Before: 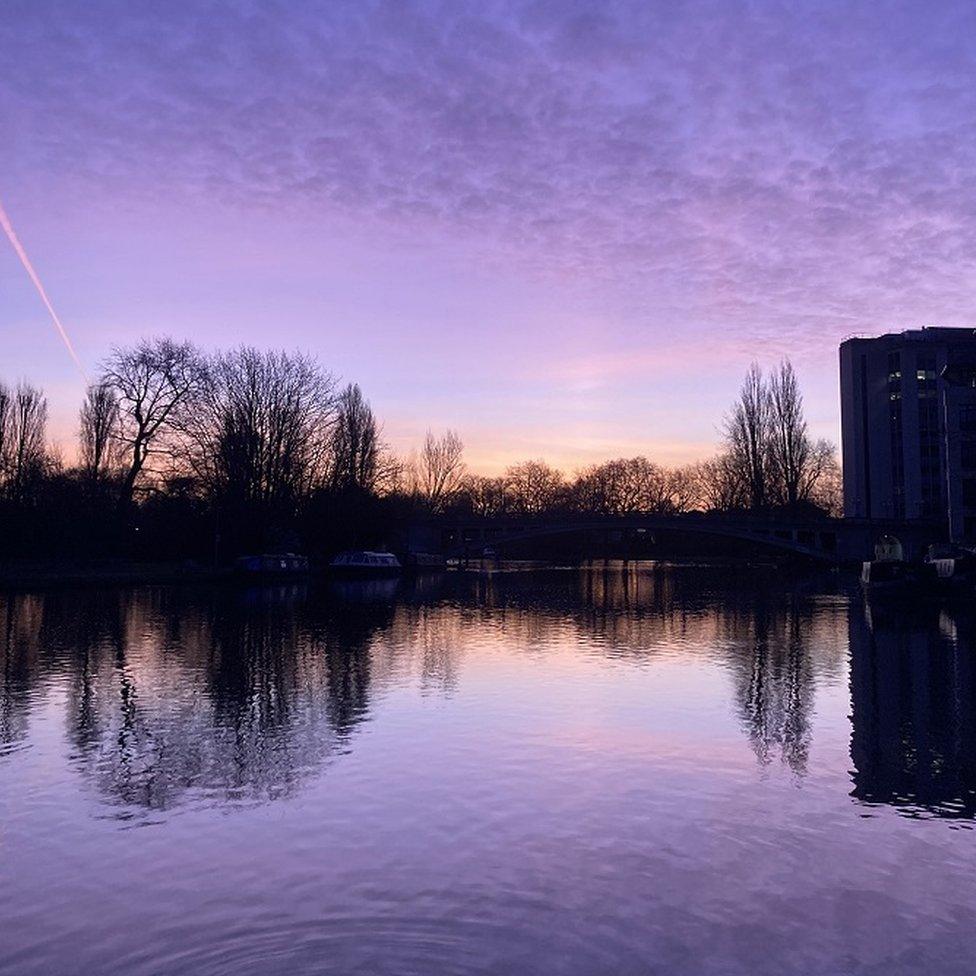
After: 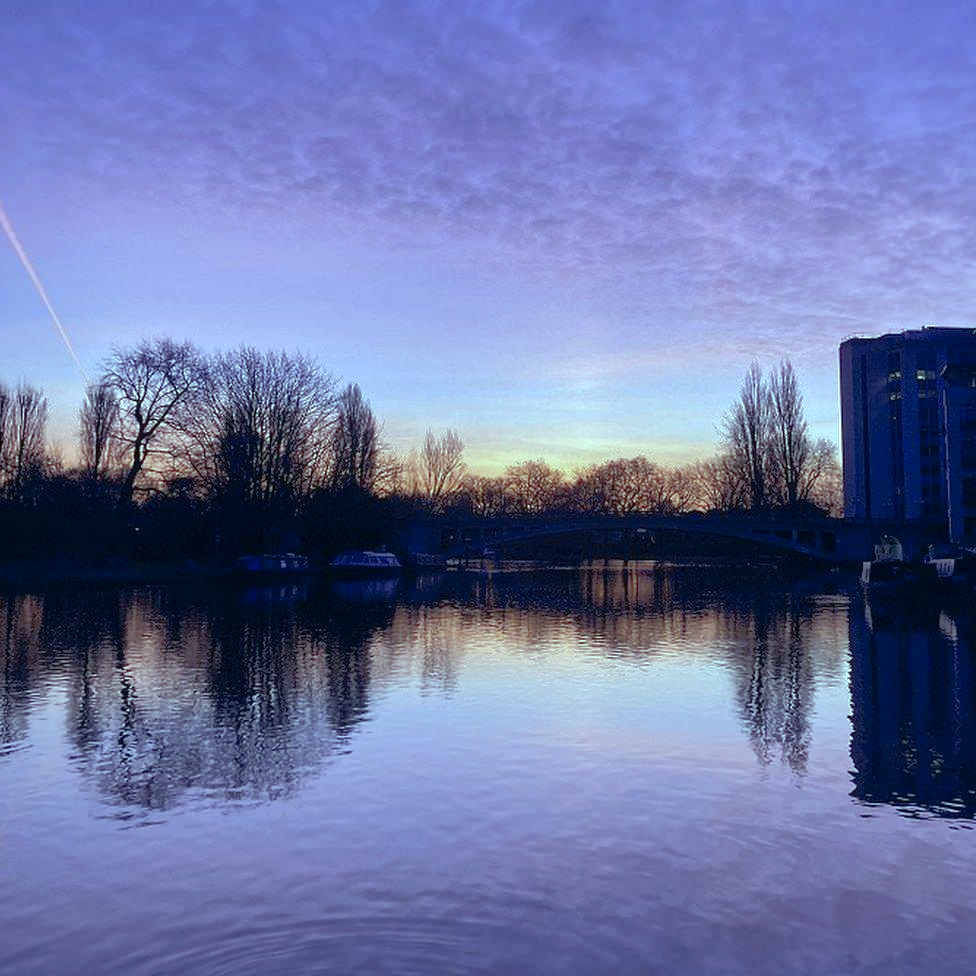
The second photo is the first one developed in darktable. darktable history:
shadows and highlights: on, module defaults
color balance: mode lift, gamma, gain (sRGB), lift [0.997, 0.979, 1.021, 1.011], gamma [1, 1.084, 0.916, 0.998], gain [1, 0.87, 1.13, 1.101], contrast 4.55%, contrast fulcrum 38.24%, output saturation 104.09%
